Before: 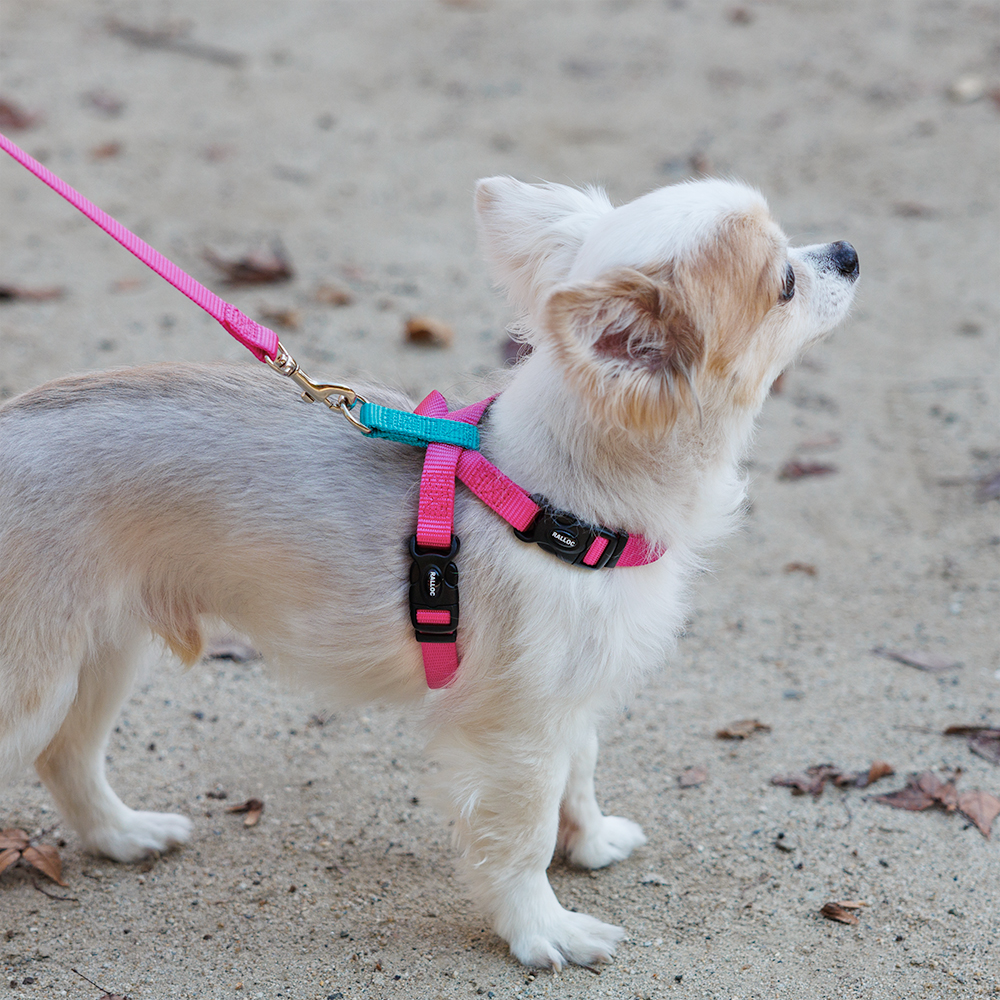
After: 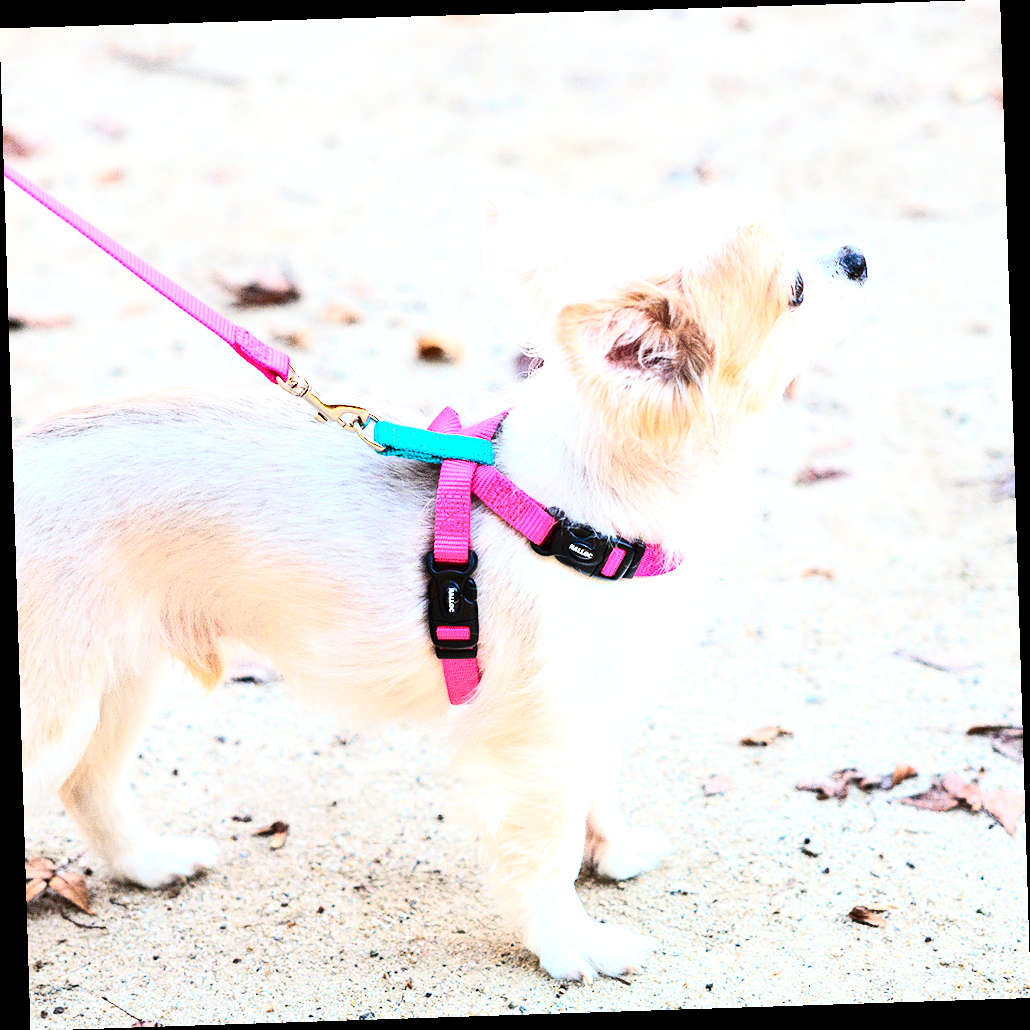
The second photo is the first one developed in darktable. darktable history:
rotate and perspective: rotation -1.77°, lens shift (horizontal) 0.004, automatic cropping off
exposure: black level correction 0, exposure 1.2 EV, compensate highlight preservation false
grain: coarseness 0.09 ISO, strength 40%
contrast brightness saturation: contrast 0.4, brightness 0.05, saturation 0.25
